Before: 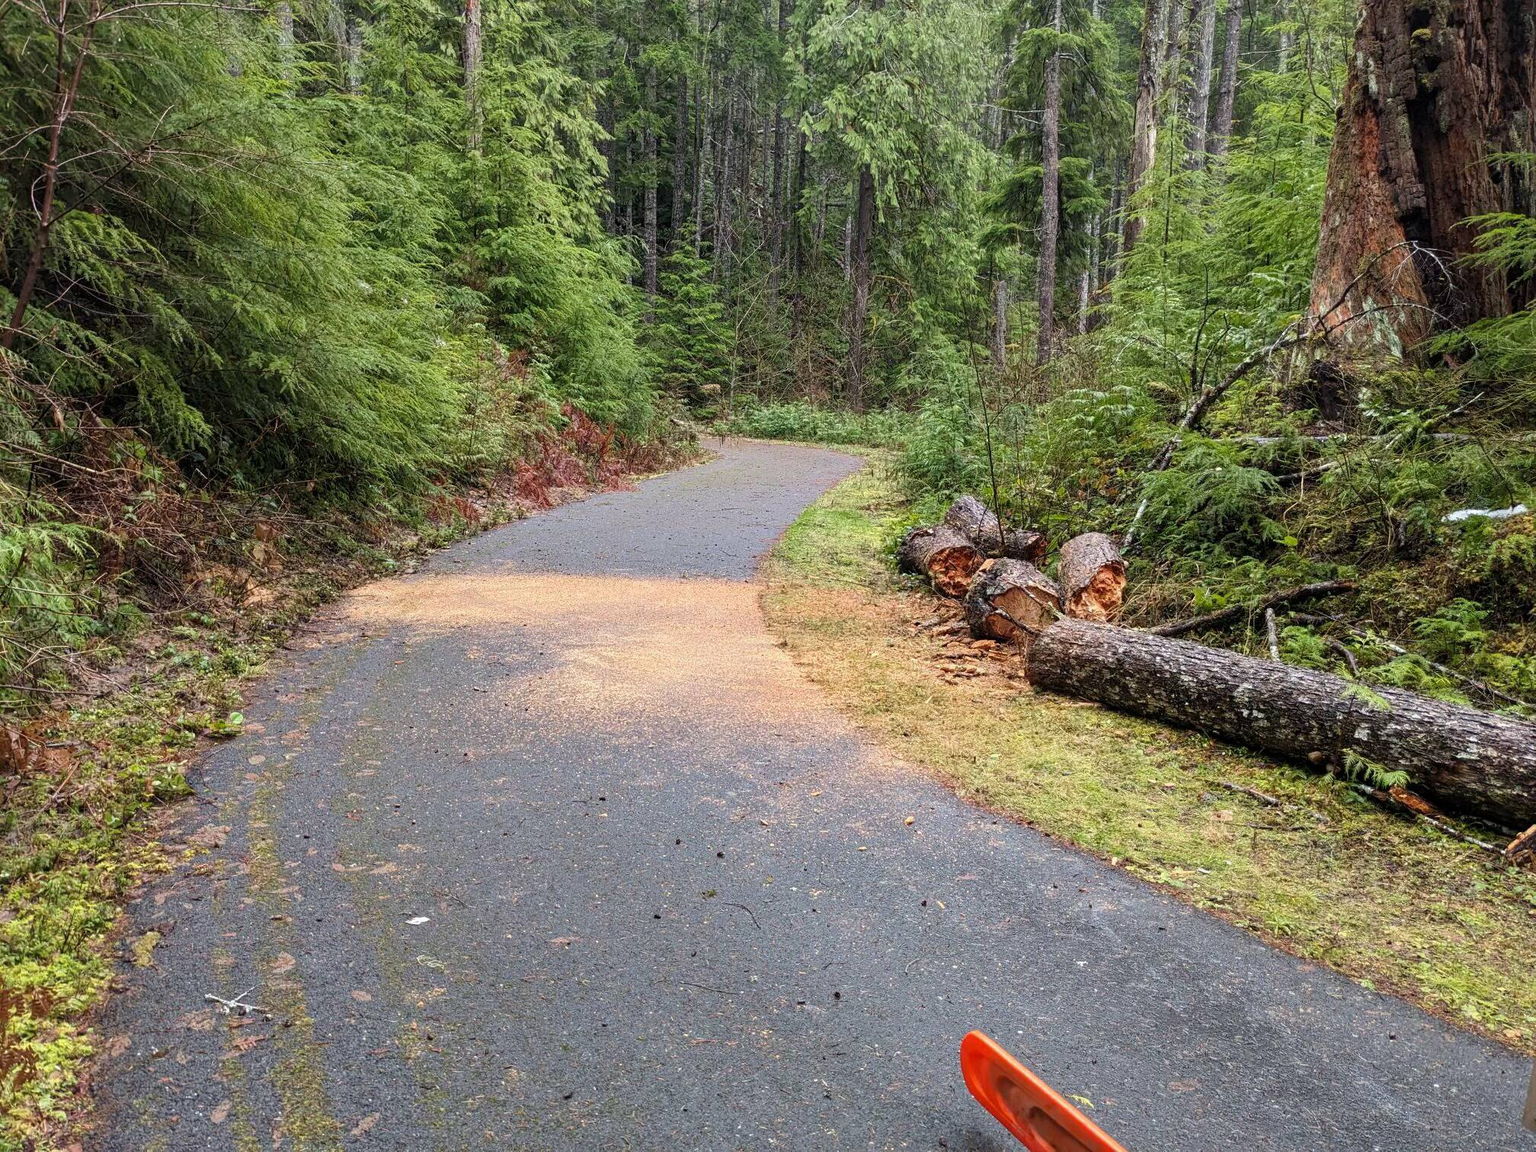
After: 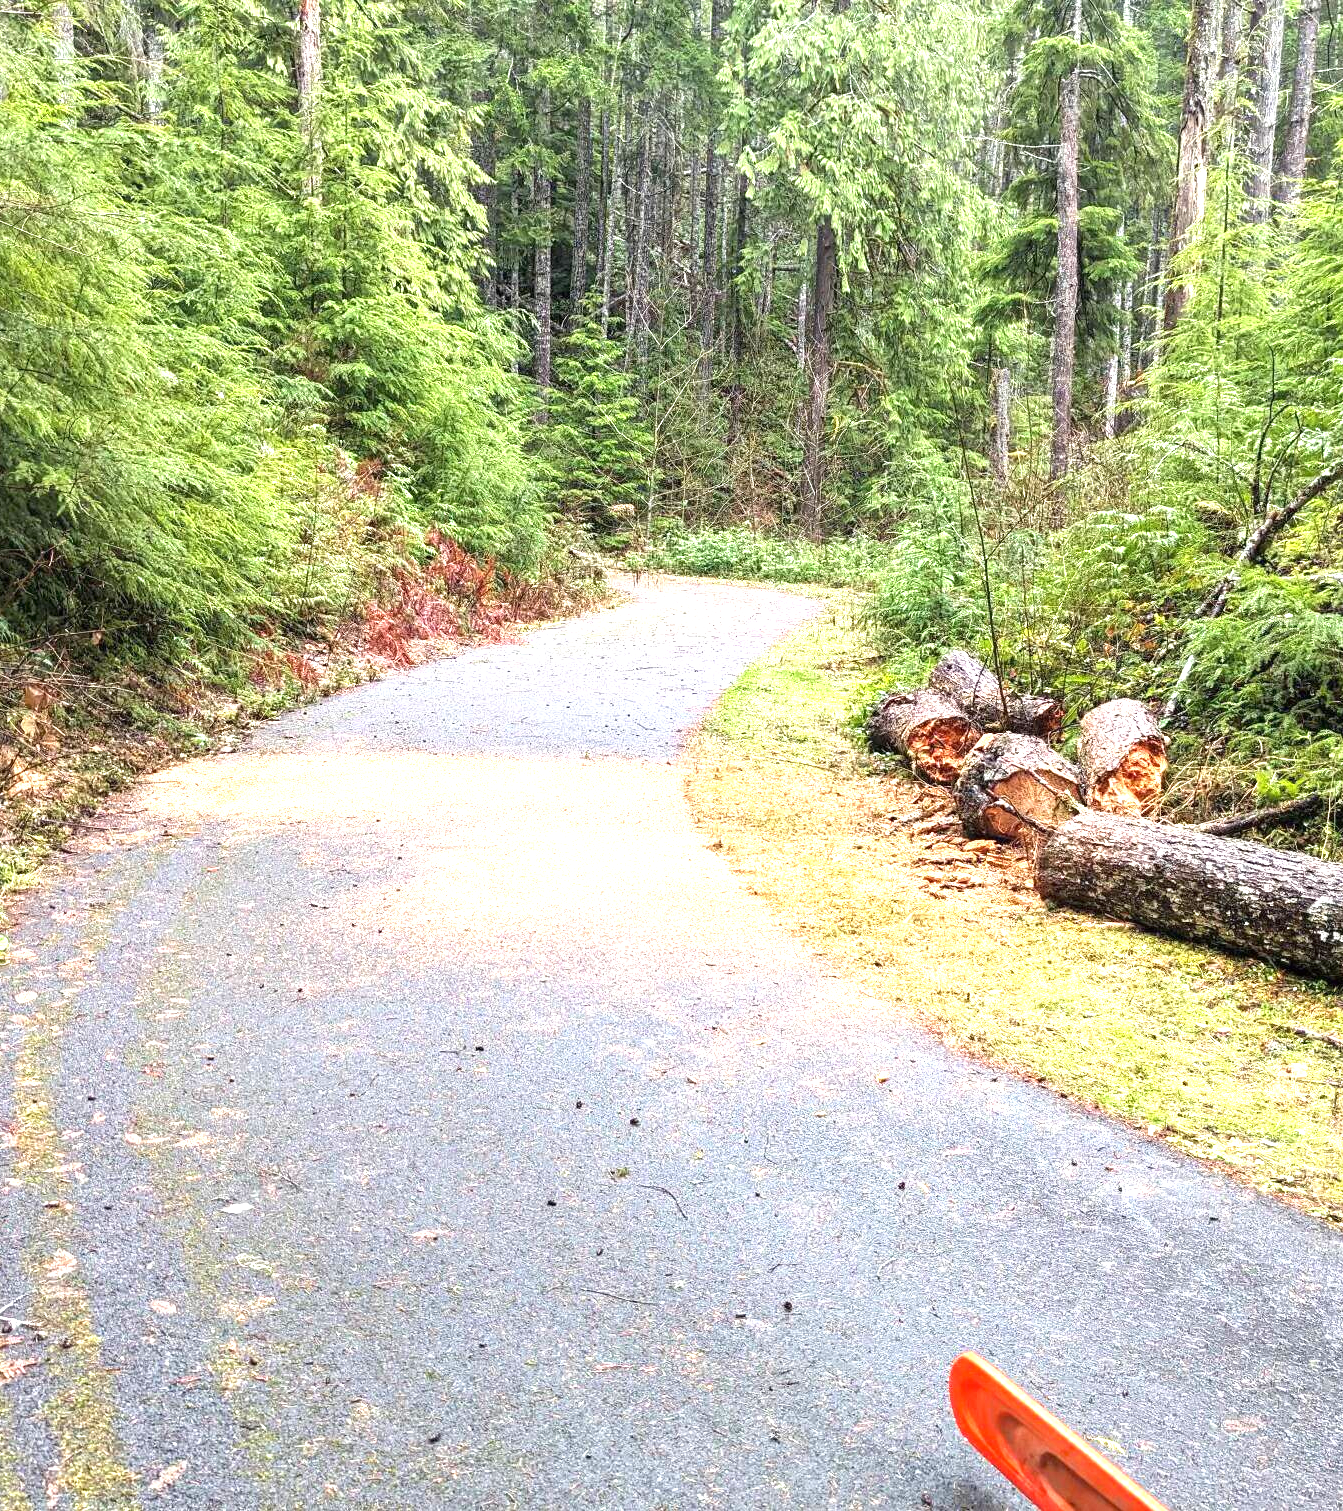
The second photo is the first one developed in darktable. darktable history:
crop and rotate: left 15.458%, right 17.908%
exposure: black level correction 0, exposure 1.479 EV, compensate highlight preservation false
